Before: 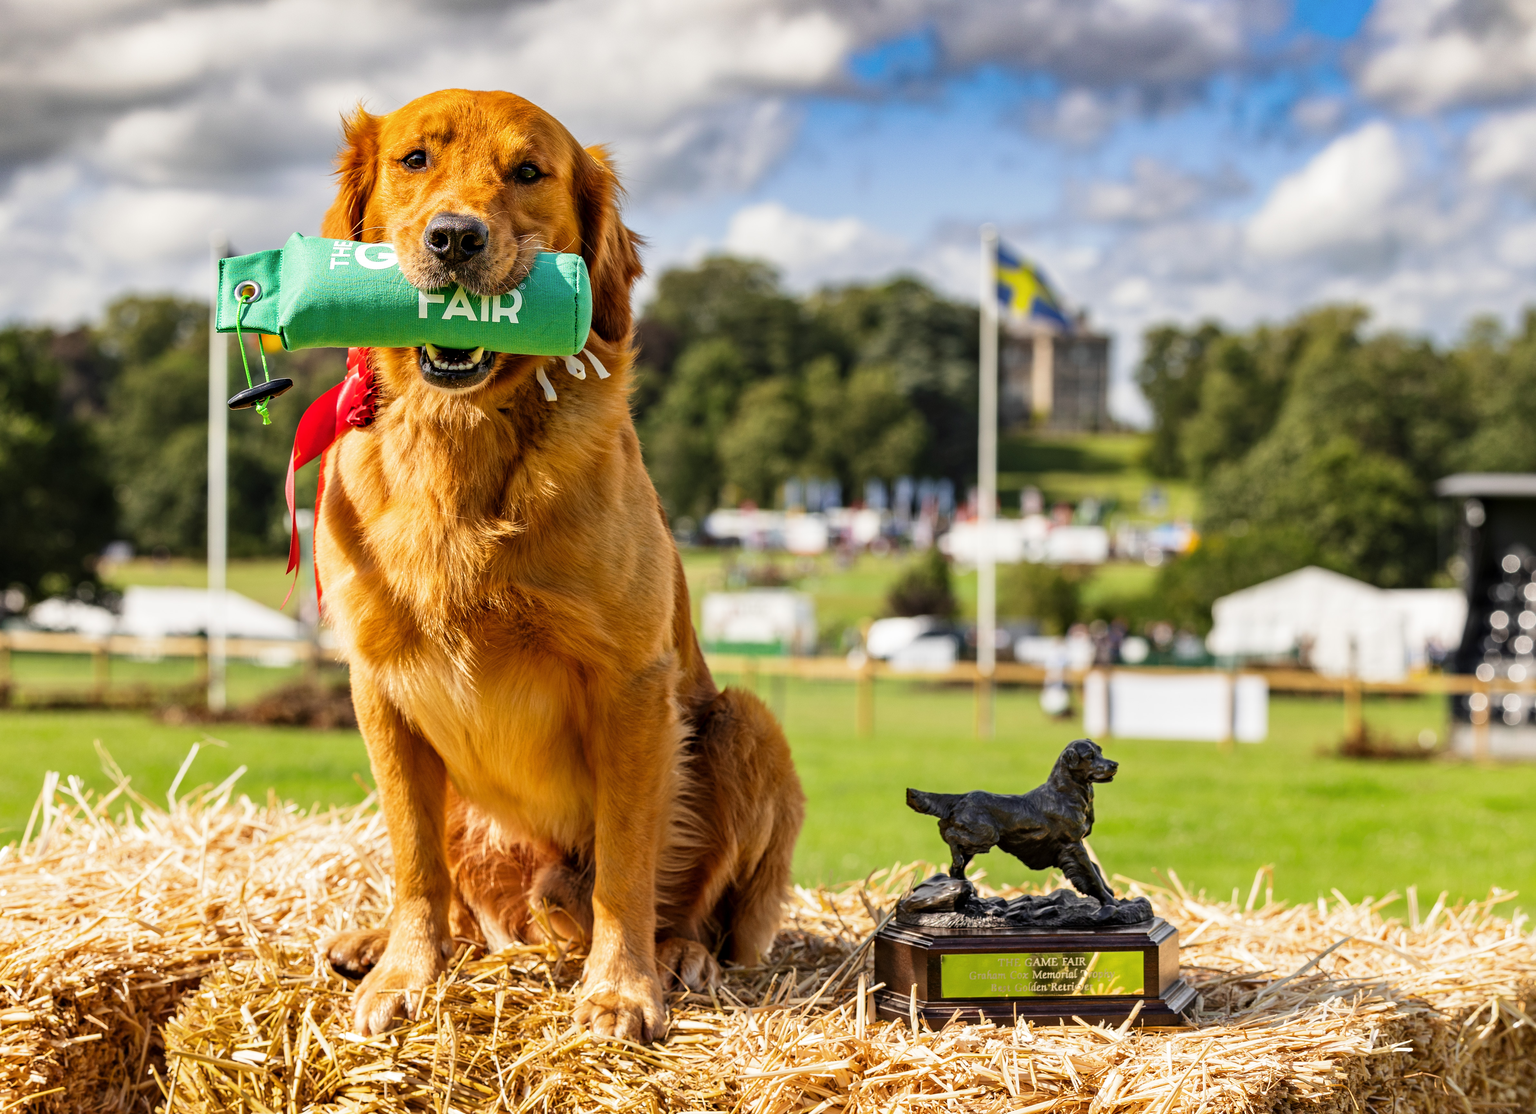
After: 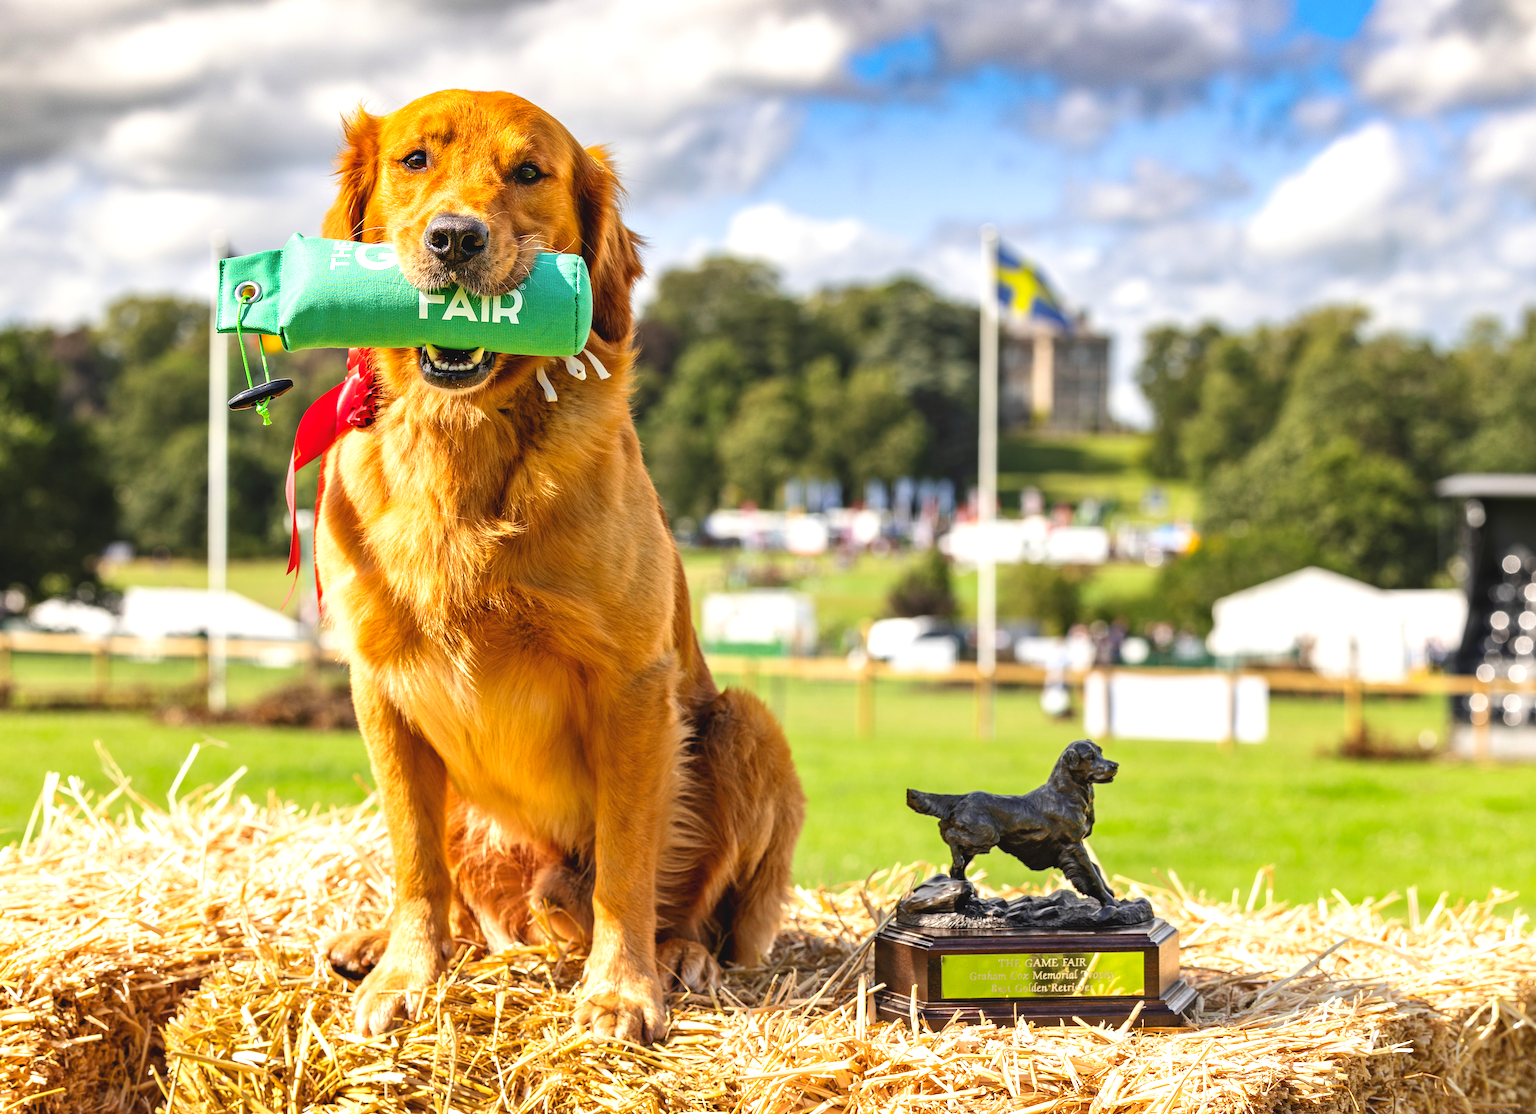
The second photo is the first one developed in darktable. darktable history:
exposure: exposure 0.657 EV, compensate highlight preservation false
contrast brightness saturation: contrast -0.11
